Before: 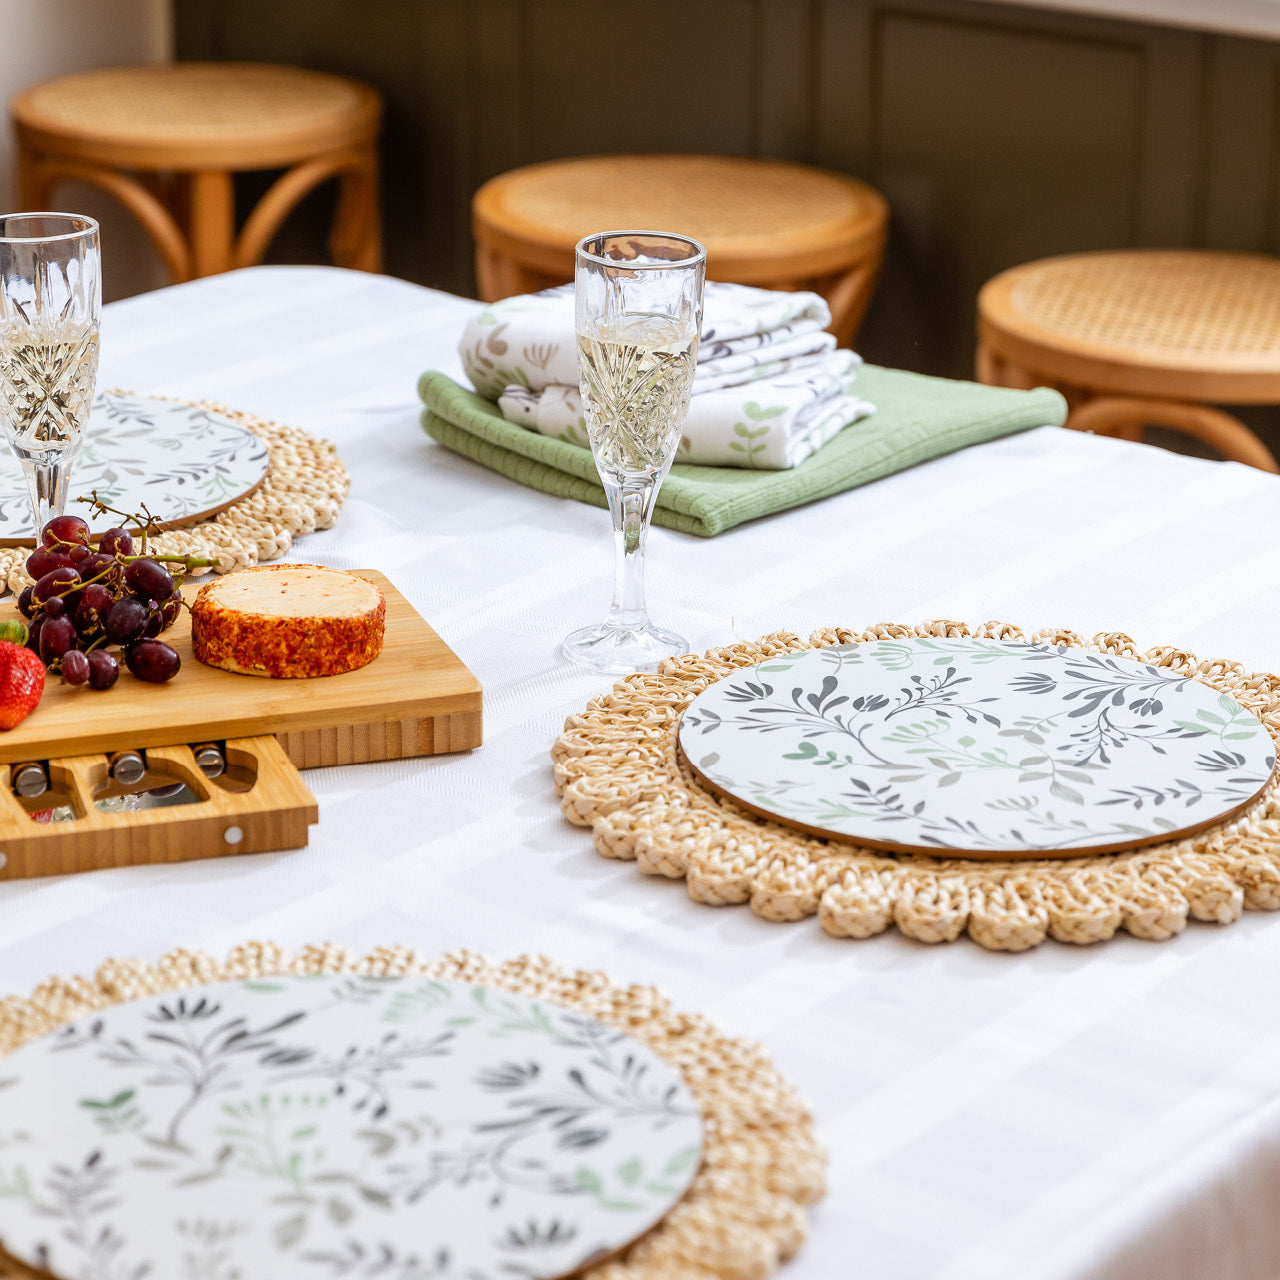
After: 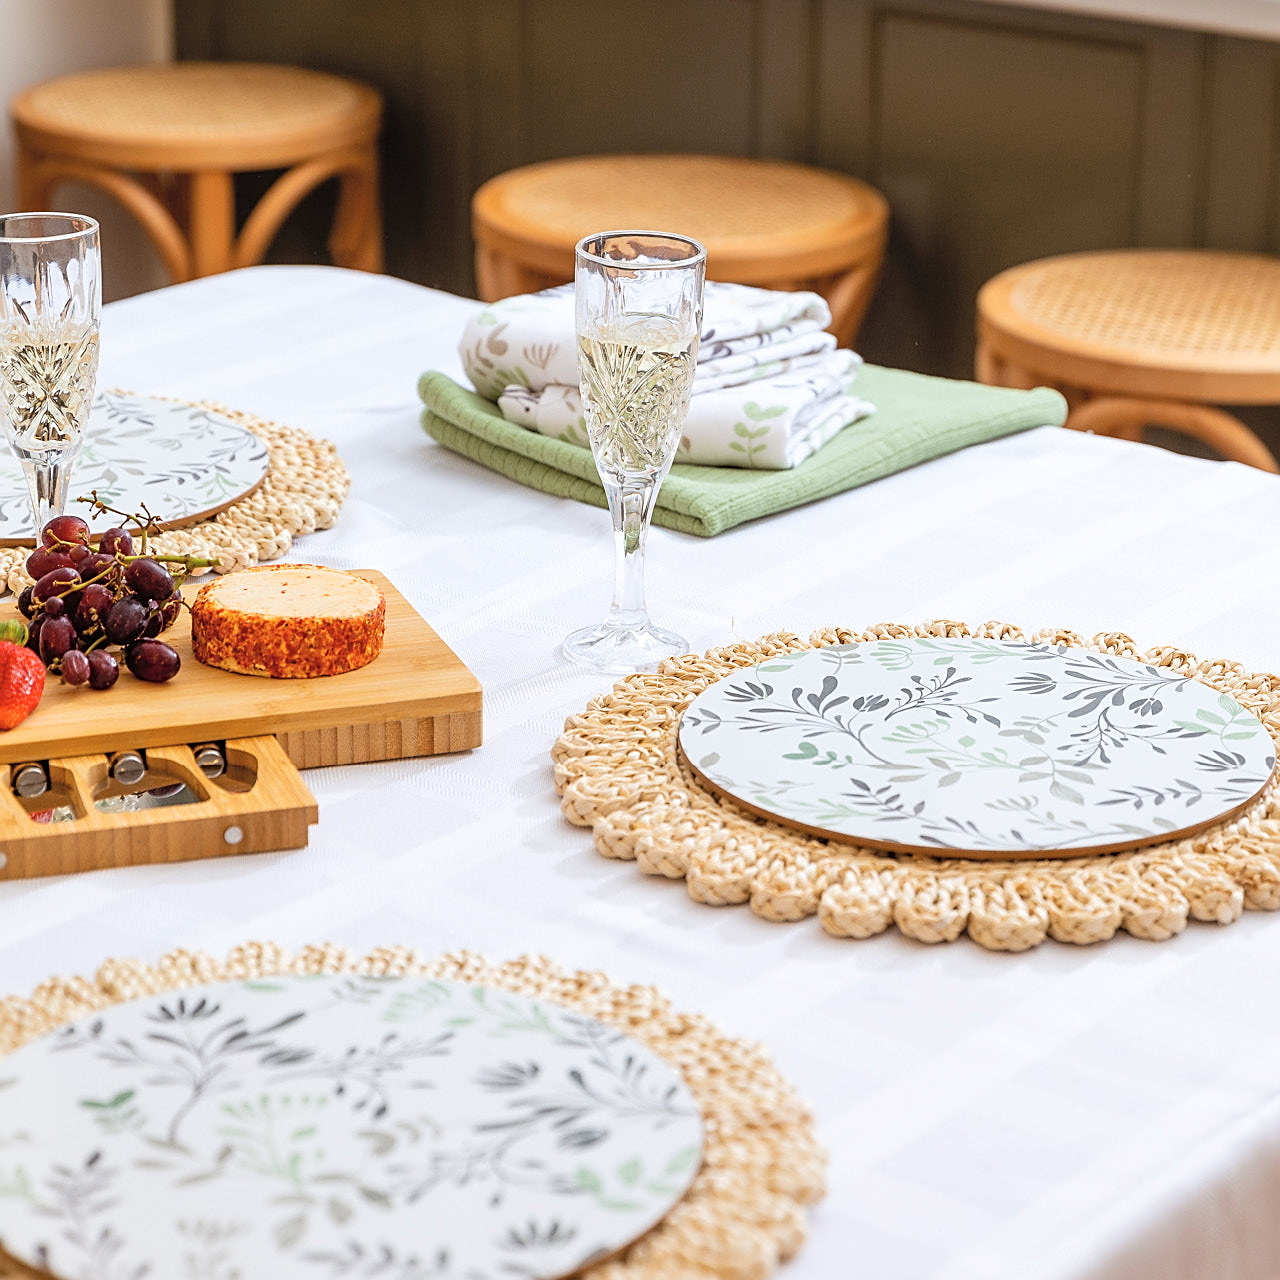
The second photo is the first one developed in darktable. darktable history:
contrast brightness saturation: brightness 0.138
sharpen: on, module defaults
